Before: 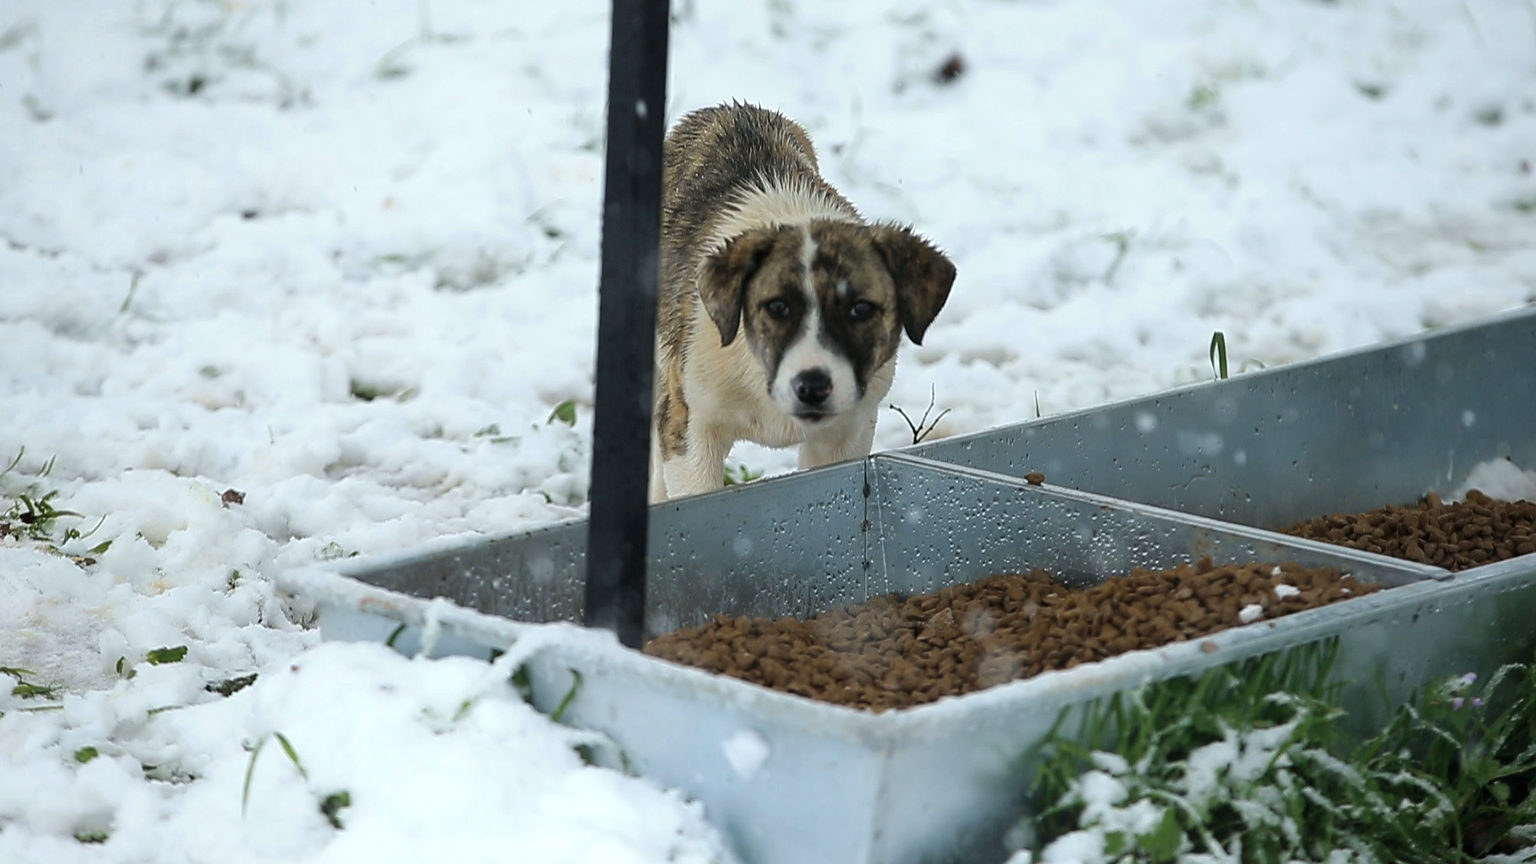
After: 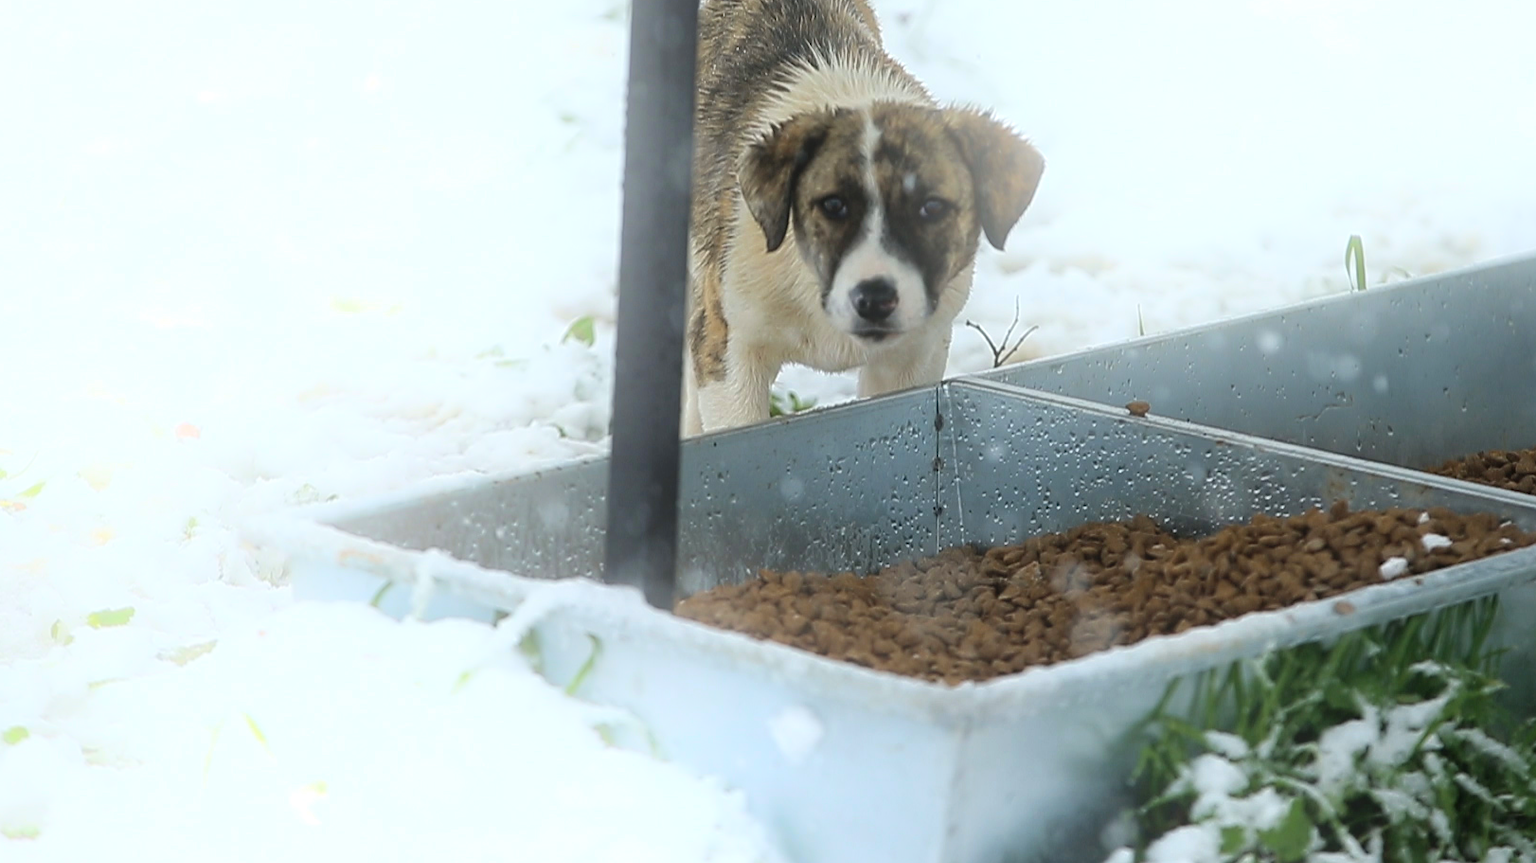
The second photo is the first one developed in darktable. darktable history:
bloom: on, module defaults
white balance: emerald 1
crop and rotate: left 4.842%, top 15.51%, right 10.668%
